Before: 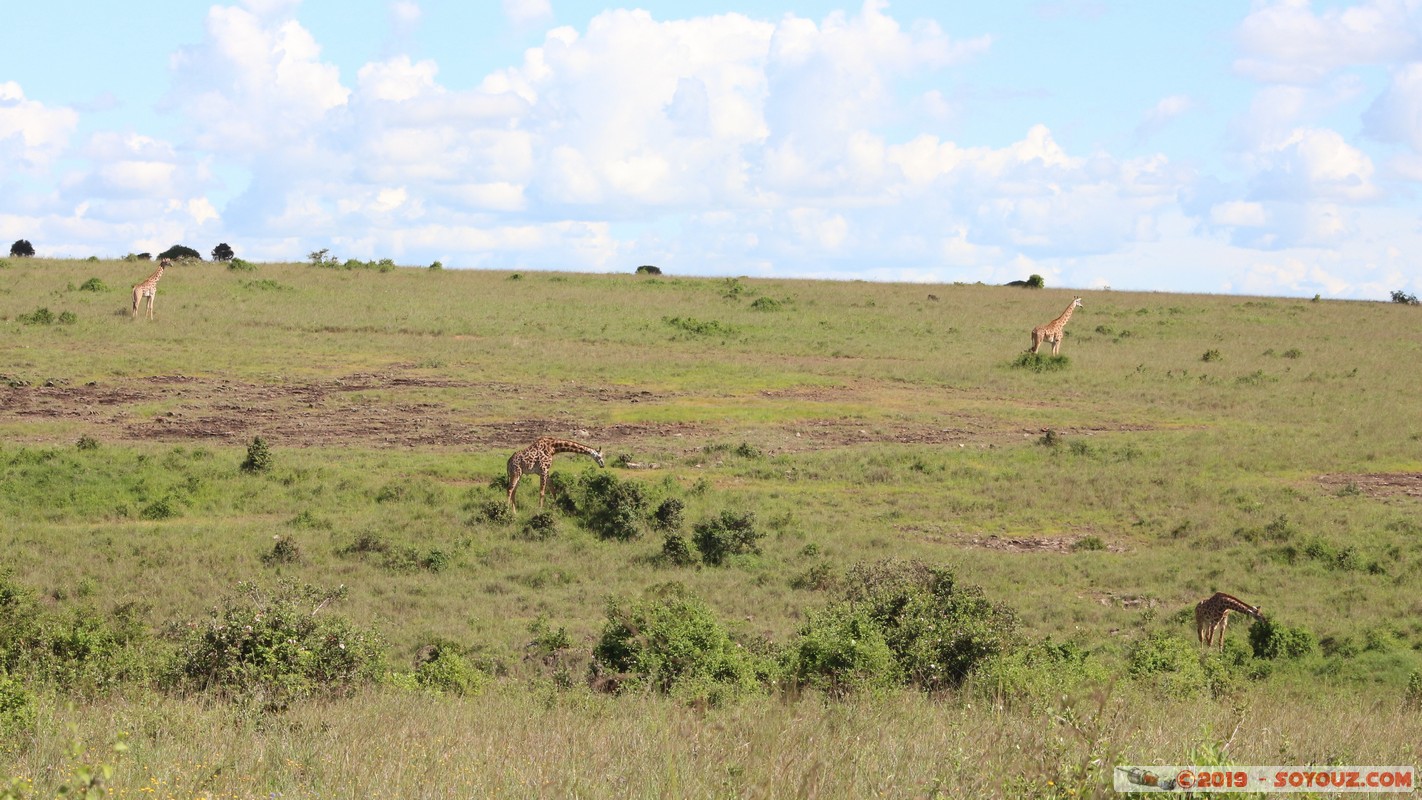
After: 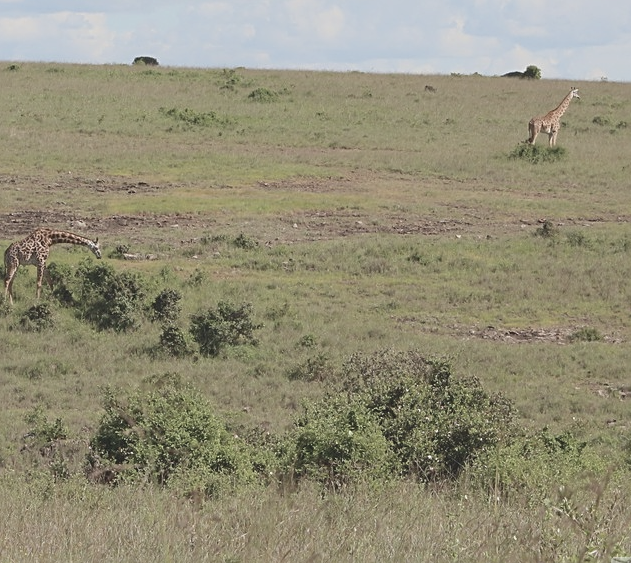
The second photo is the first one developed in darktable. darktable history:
sharpen: on, module defaults
contrast brightness saturation: contrast -0.251, saturation -0.443
crop: left 35.442%, top 26.192%, right 20.146%, bottom 3.392%
